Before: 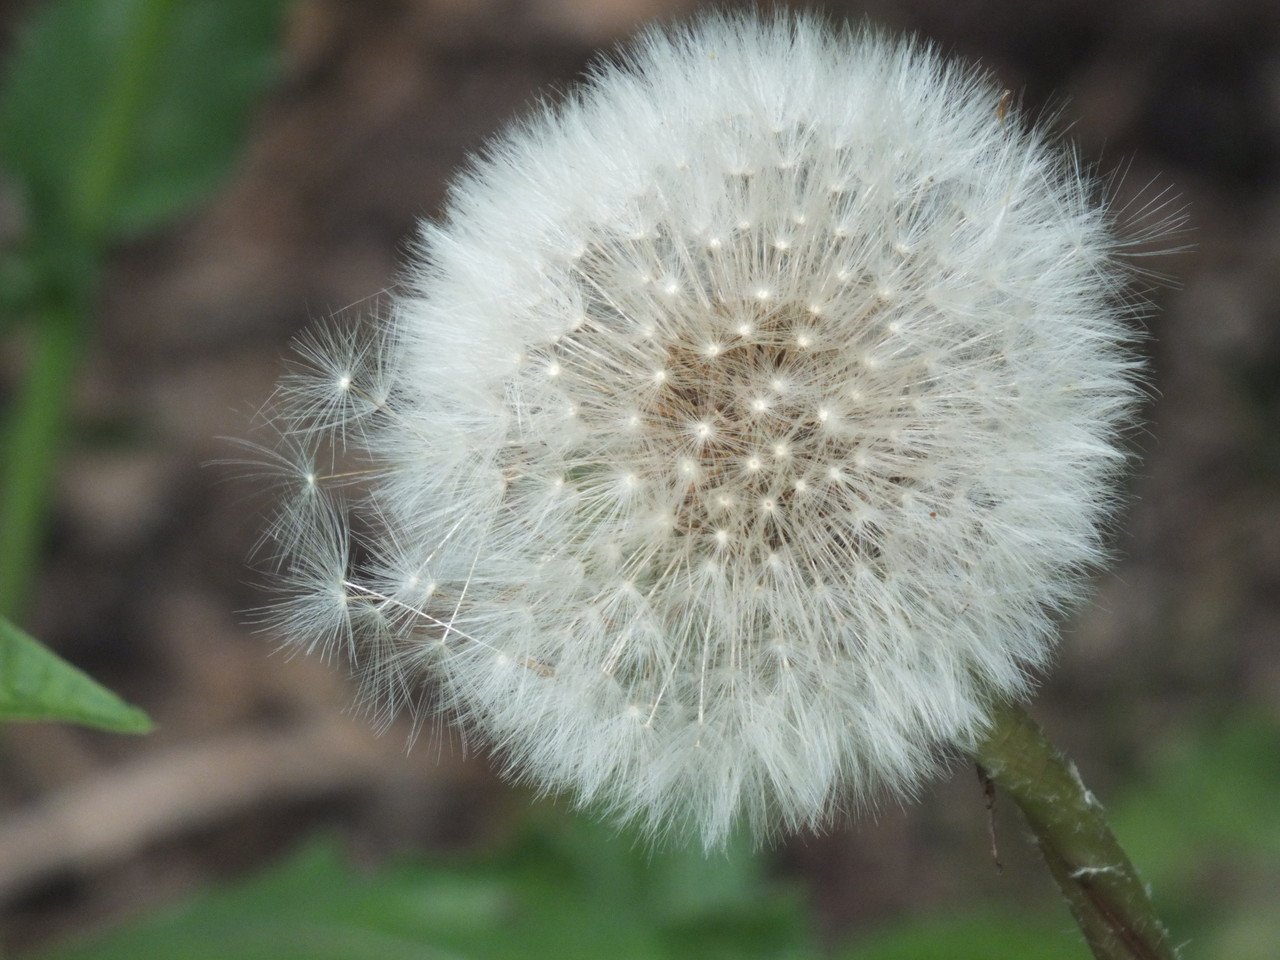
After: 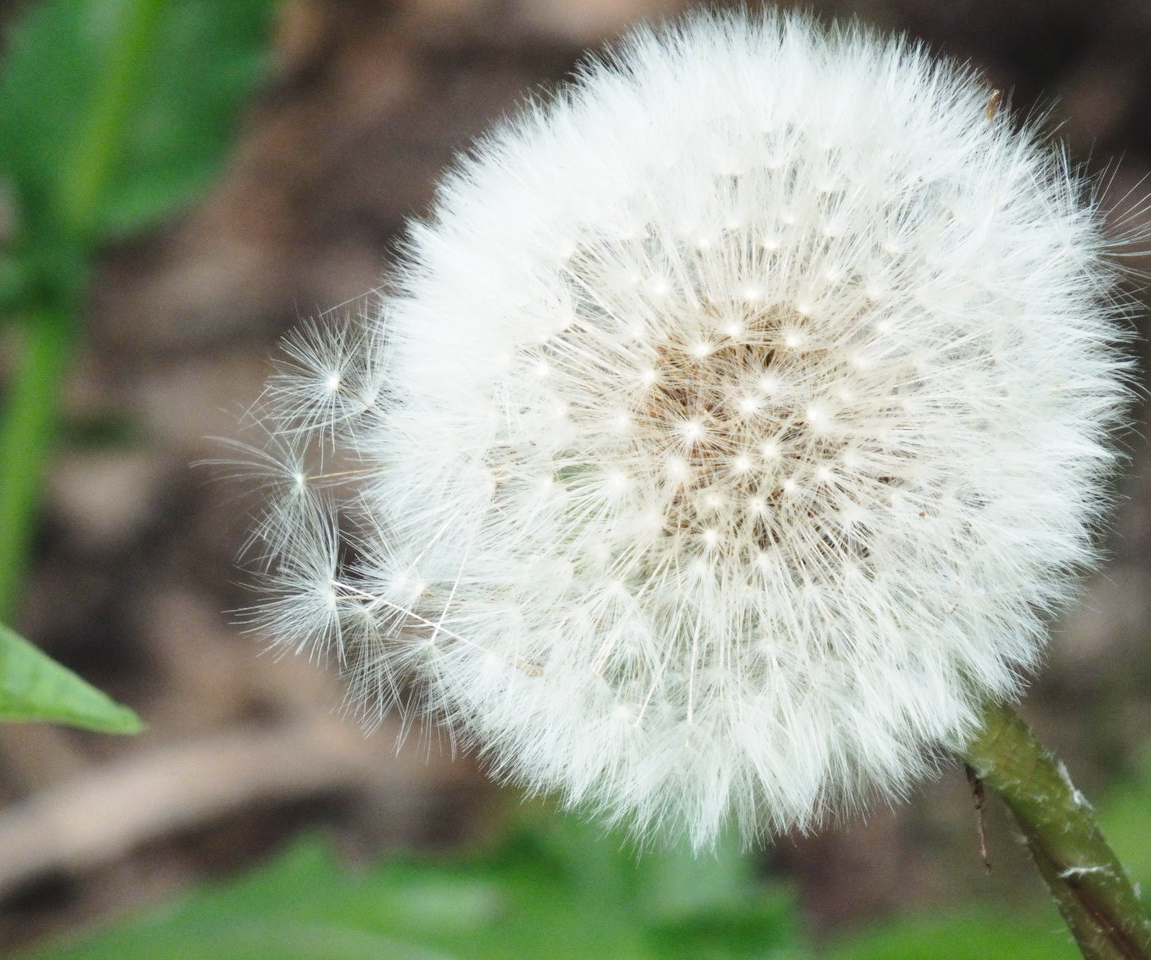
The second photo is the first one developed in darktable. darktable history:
crop and rotate: left 0.887%, right 9.154%
base curve: curves: ch0 [(0, 0) (0.028, 0.03) (0.121, 0.232) (0.46, 0.748) (0.859, 0.968) (1, 1)], preserve colors none
tone equalizer: -8 EV -0.563 EV
